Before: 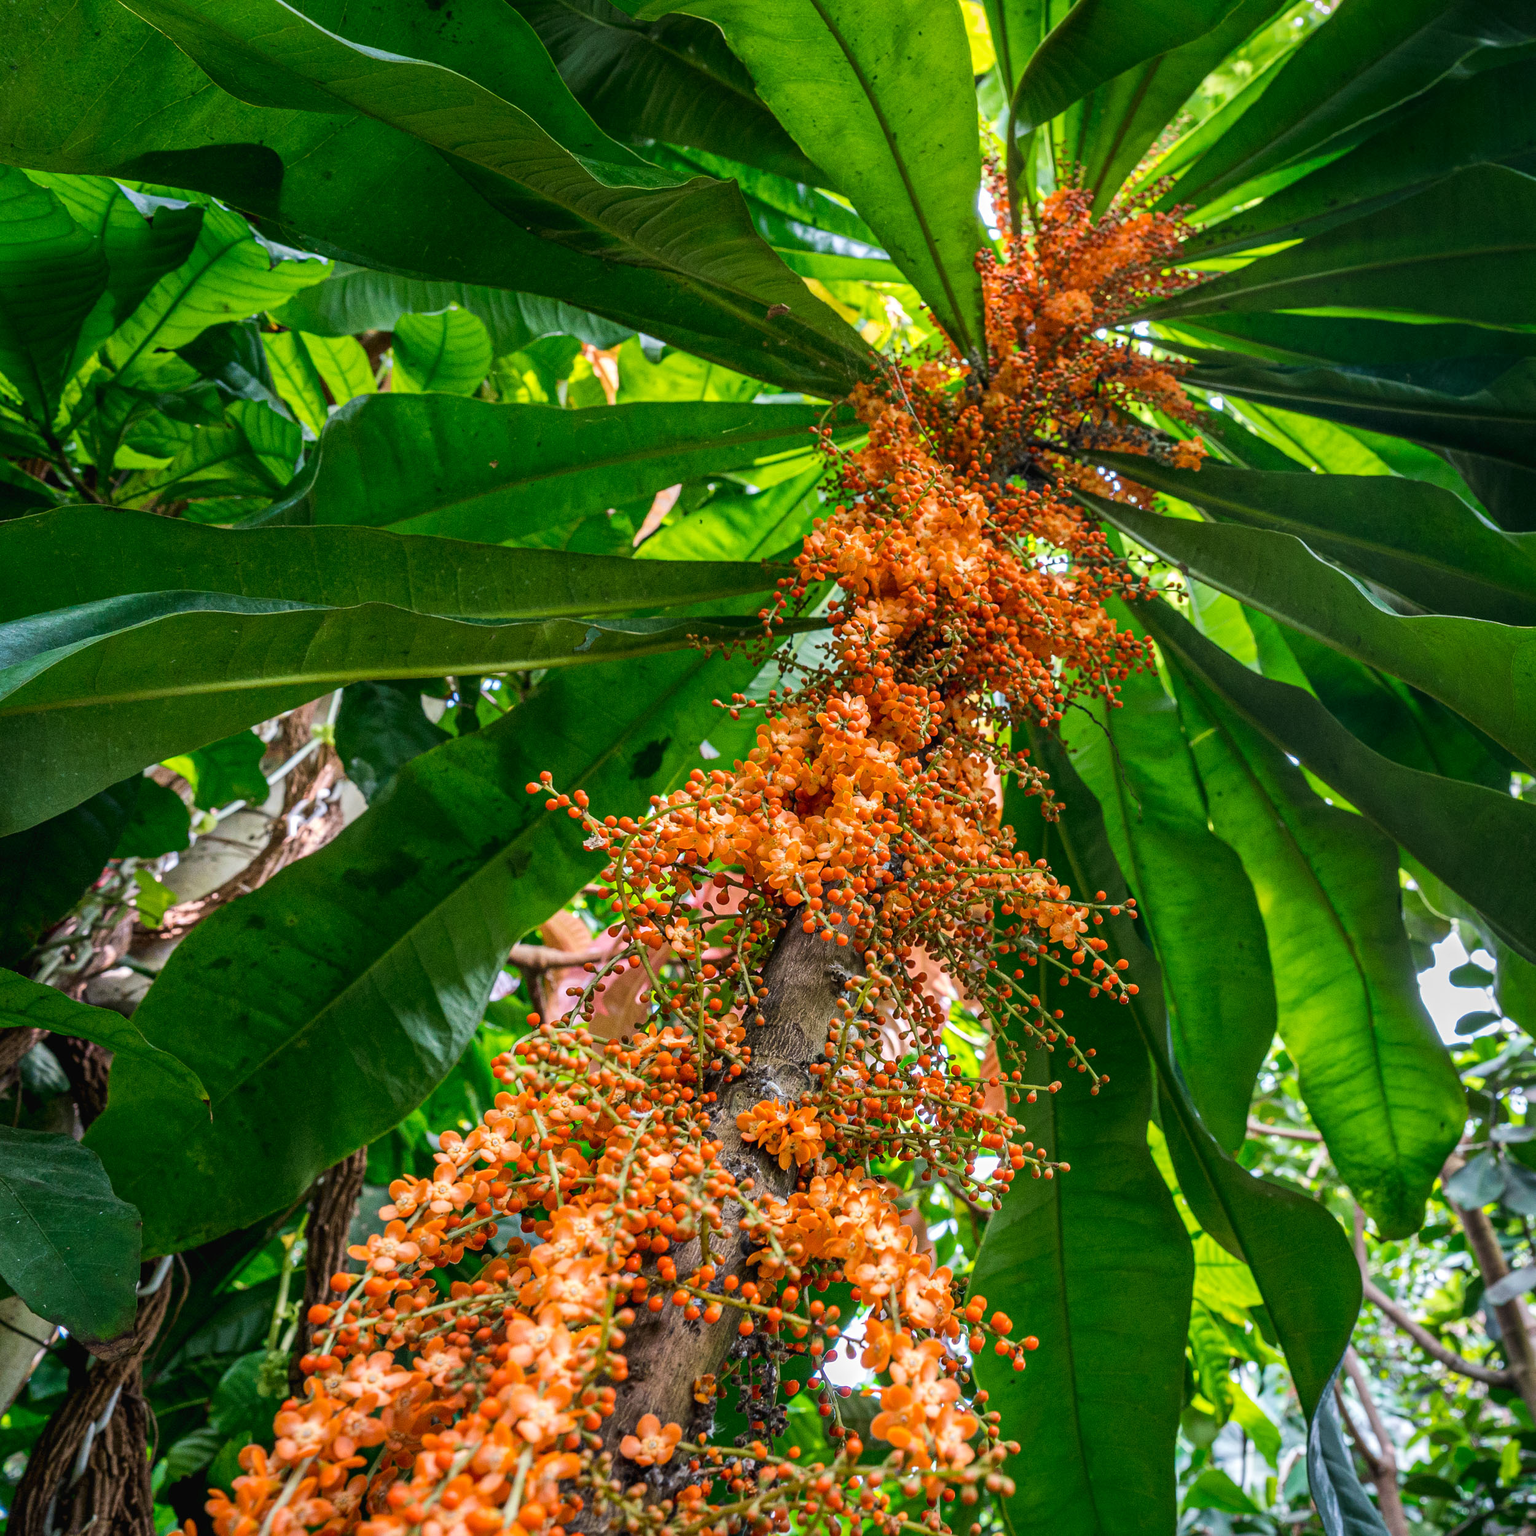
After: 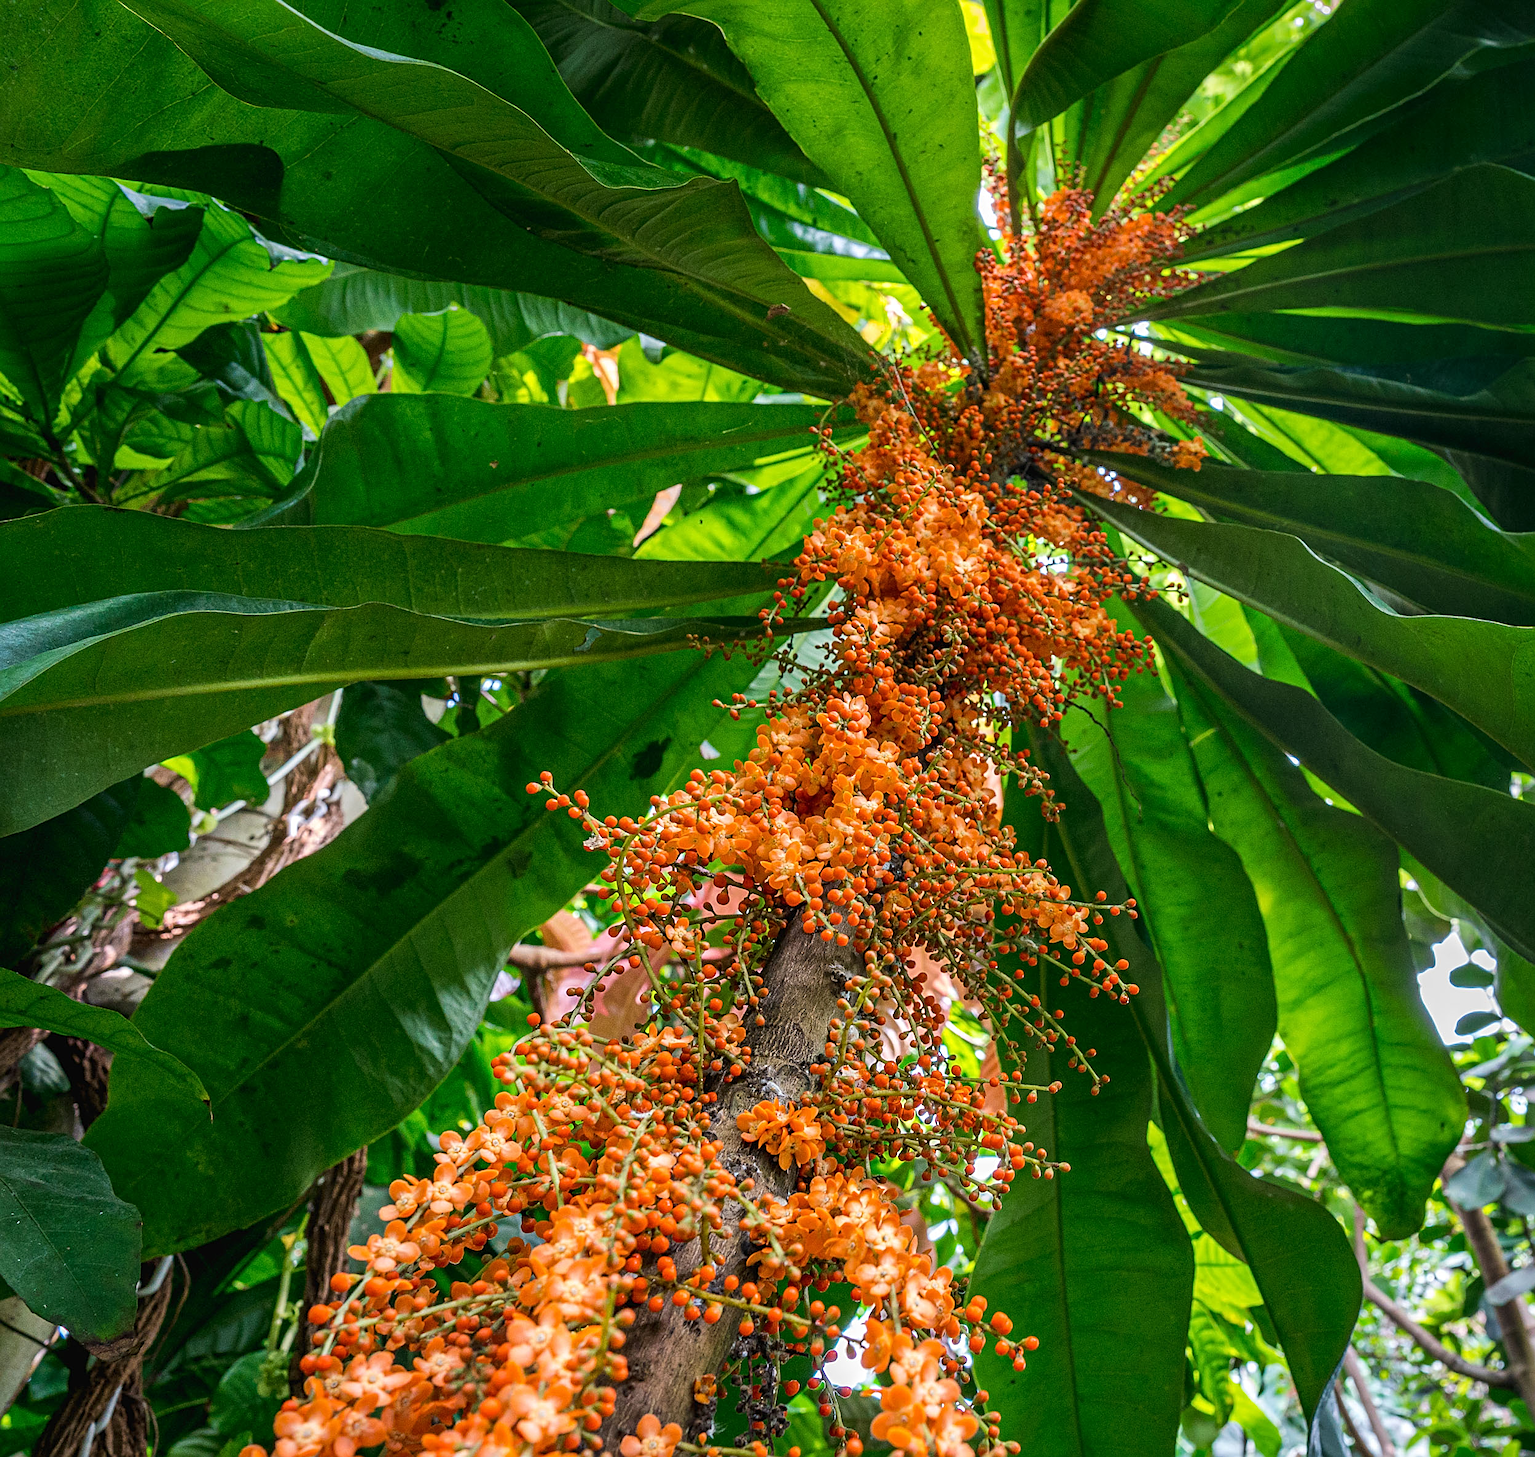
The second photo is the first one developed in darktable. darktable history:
crop and rotate: top 0%, bottom 5.097%
sharpen: on, module defaults
